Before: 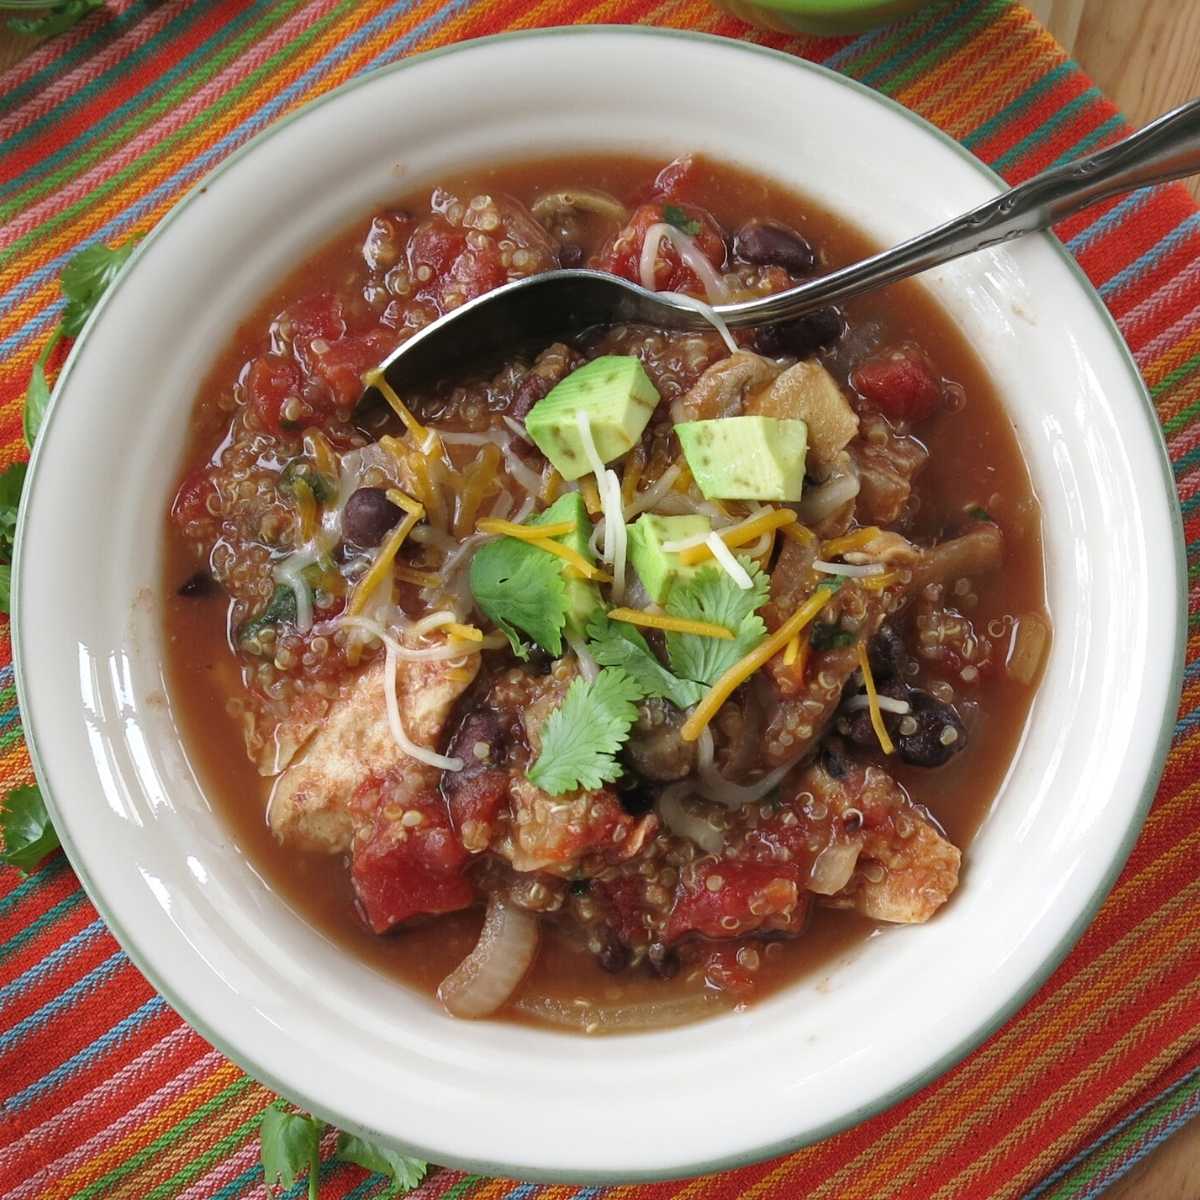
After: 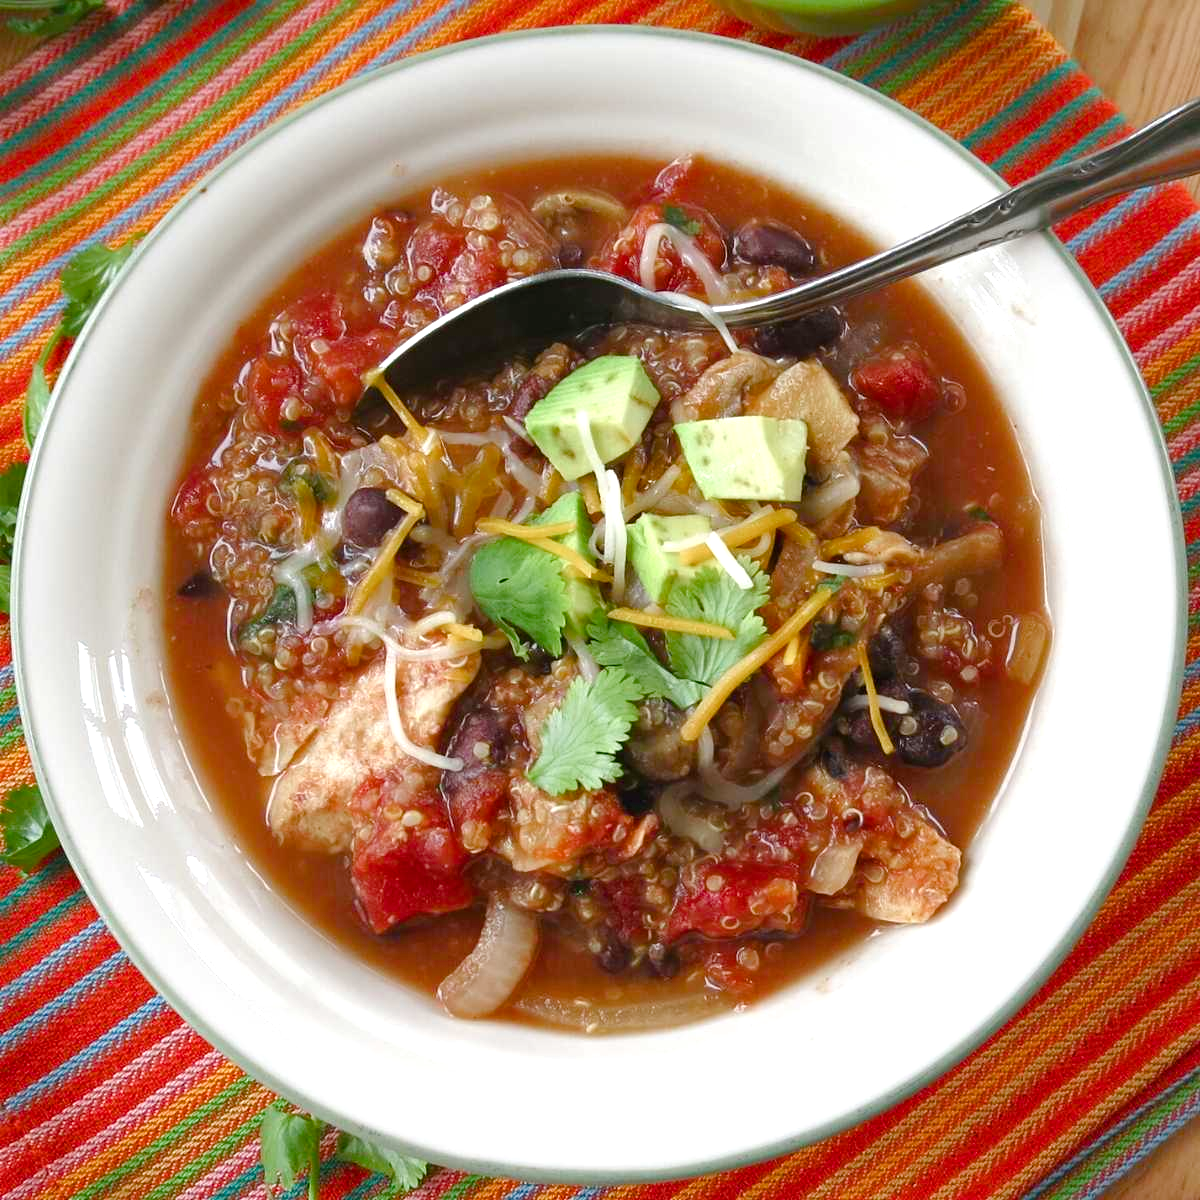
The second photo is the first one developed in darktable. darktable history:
tone equalizer: on, module defaults
color balance rgb: perceptual saturation grading › global saturation 20%, perceptual saturation grading › highlights -50%, perceptual saturation grading › shadows 30%, perceptual brilliance grading › global brilliance 10%, perceptual brilliance grading › shadows 15%
